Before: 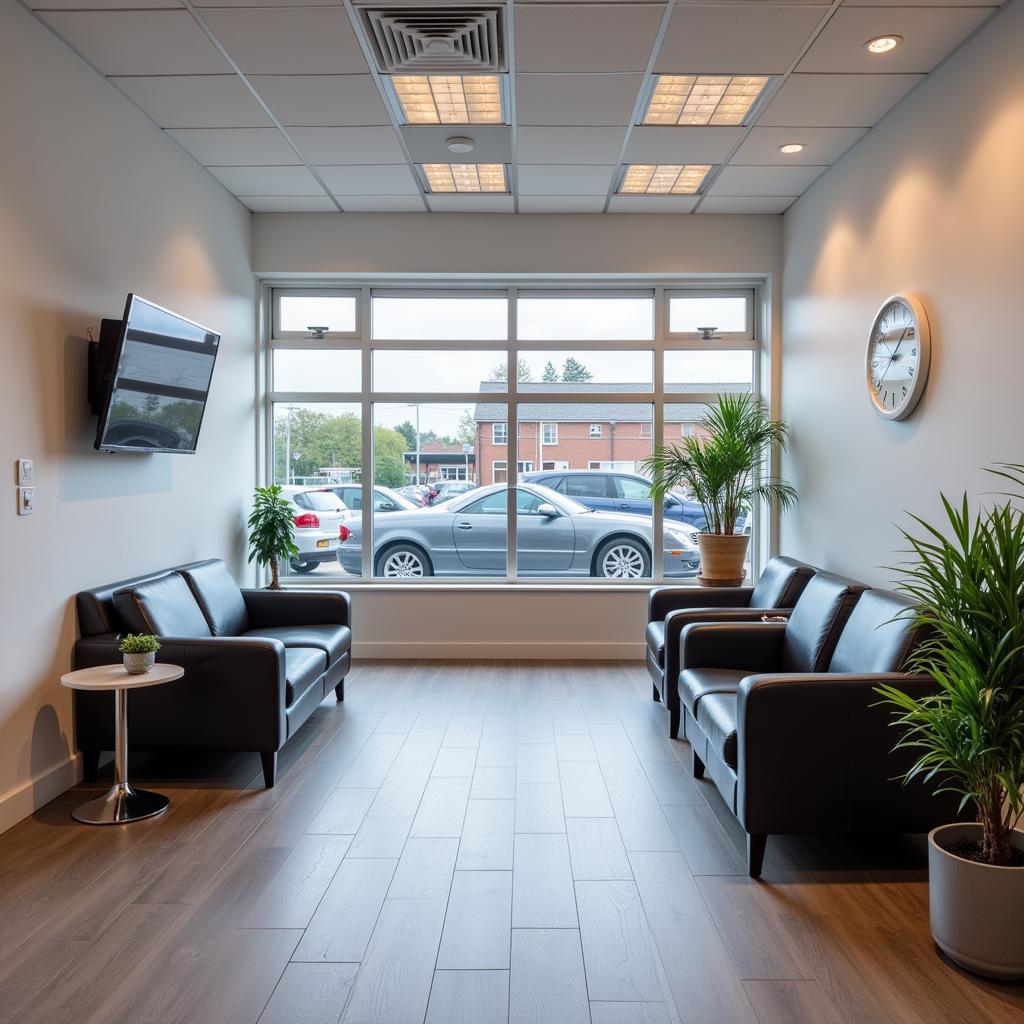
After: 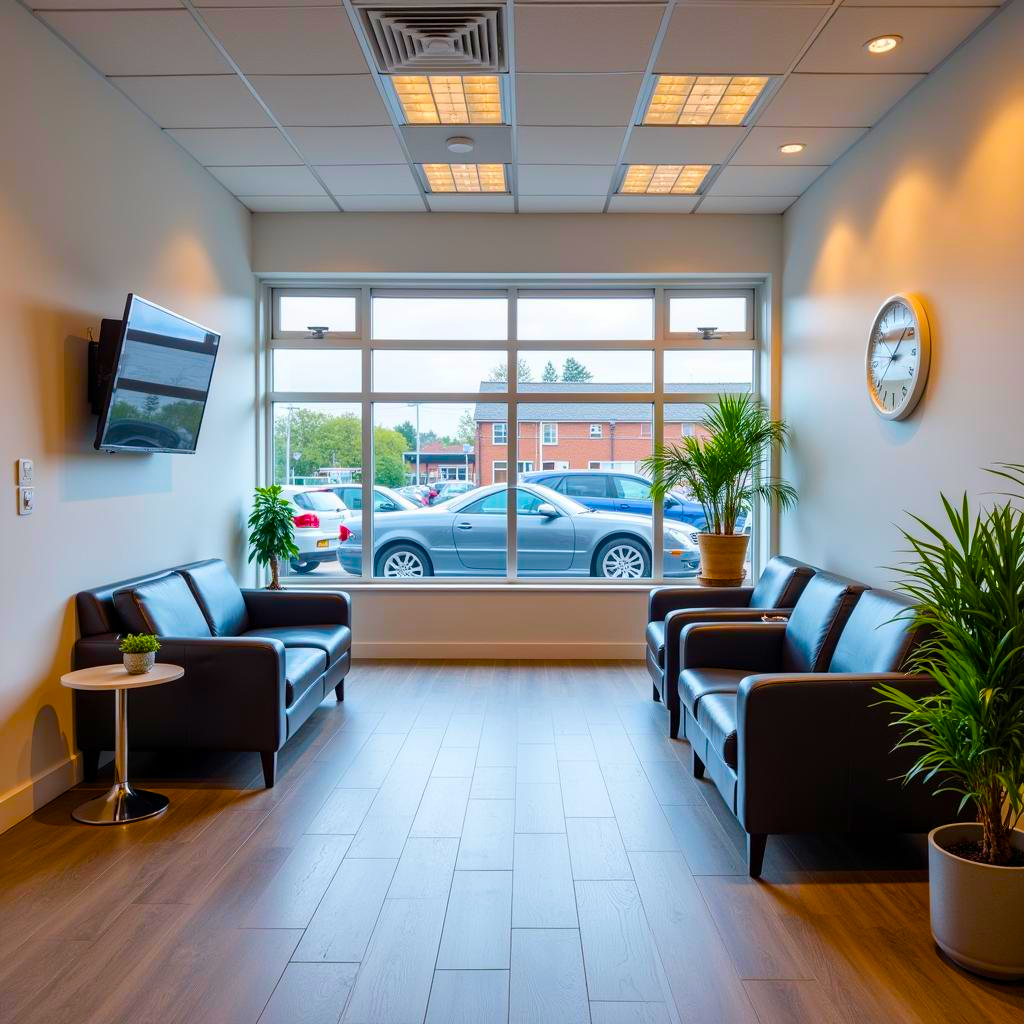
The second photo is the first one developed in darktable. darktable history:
color balance rgb: linear chroma grading › shadows -8.52%, linear chroma grading › global chroma 9.926%, perceptual saturation grading › global saturation 20%, perceptual saturation grading › highlights 2.241%, perceptual saturation grading › shadows 49.669%, global vibrance 45.392%
